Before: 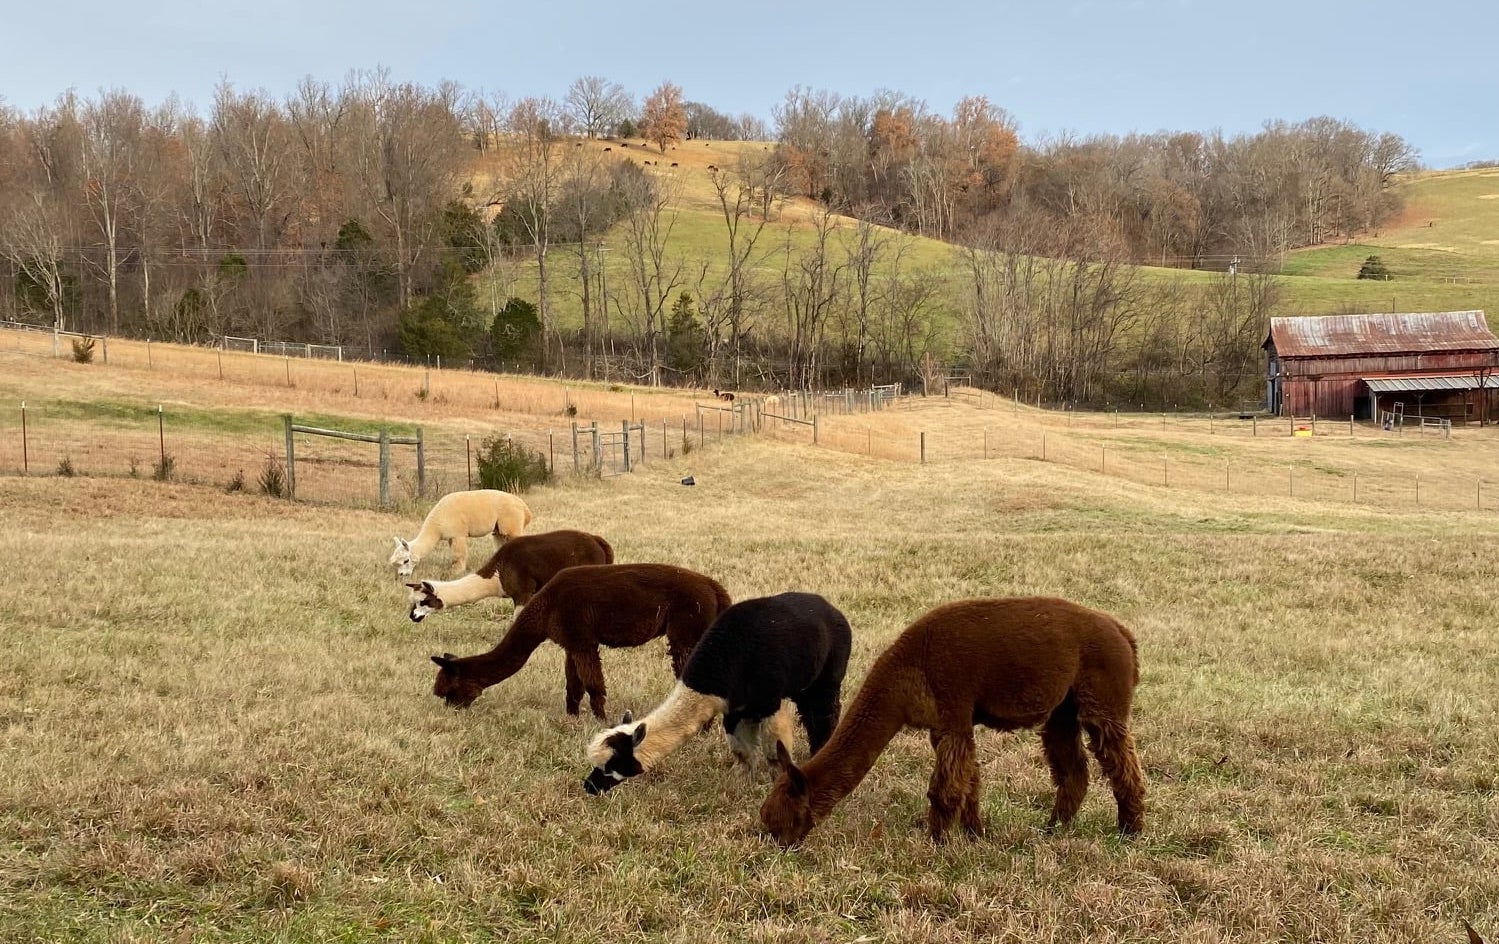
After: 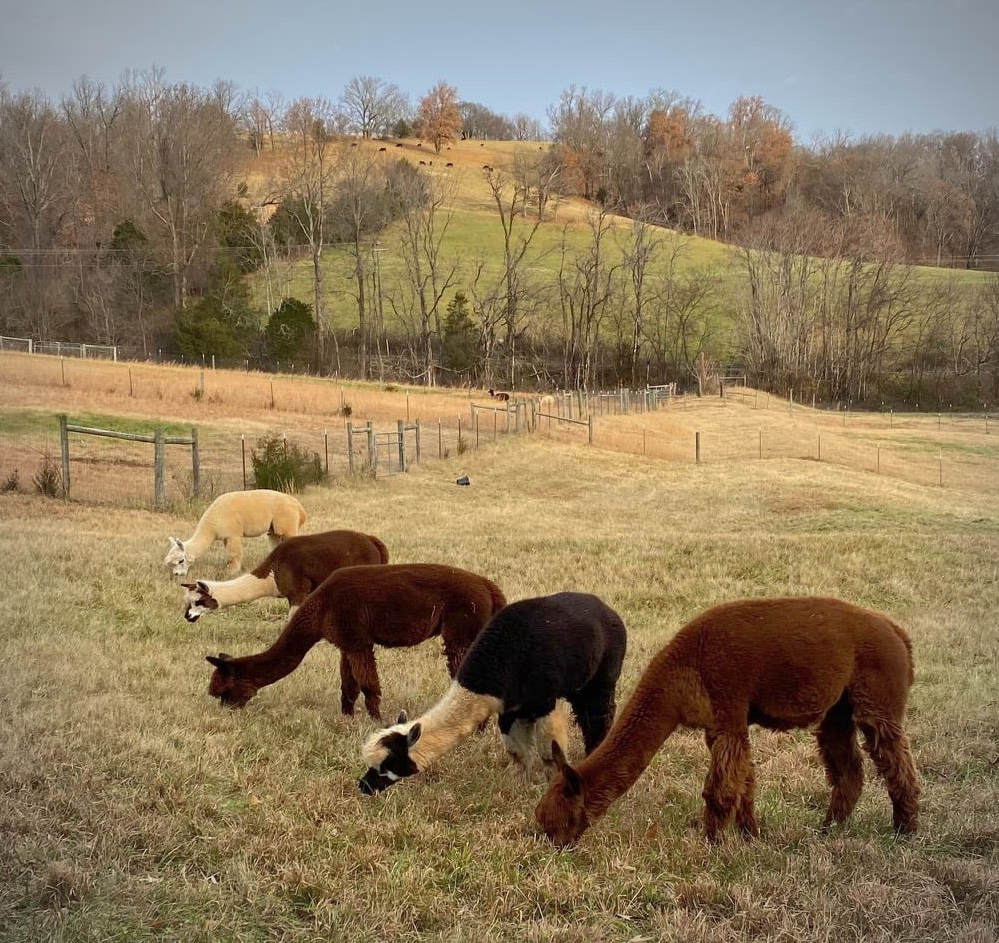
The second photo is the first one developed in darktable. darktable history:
crop and rotate: left 15.055%, right 18.278%
shadows and highlights: on, module defaults
vignetting: fall-off radius 60.65%
